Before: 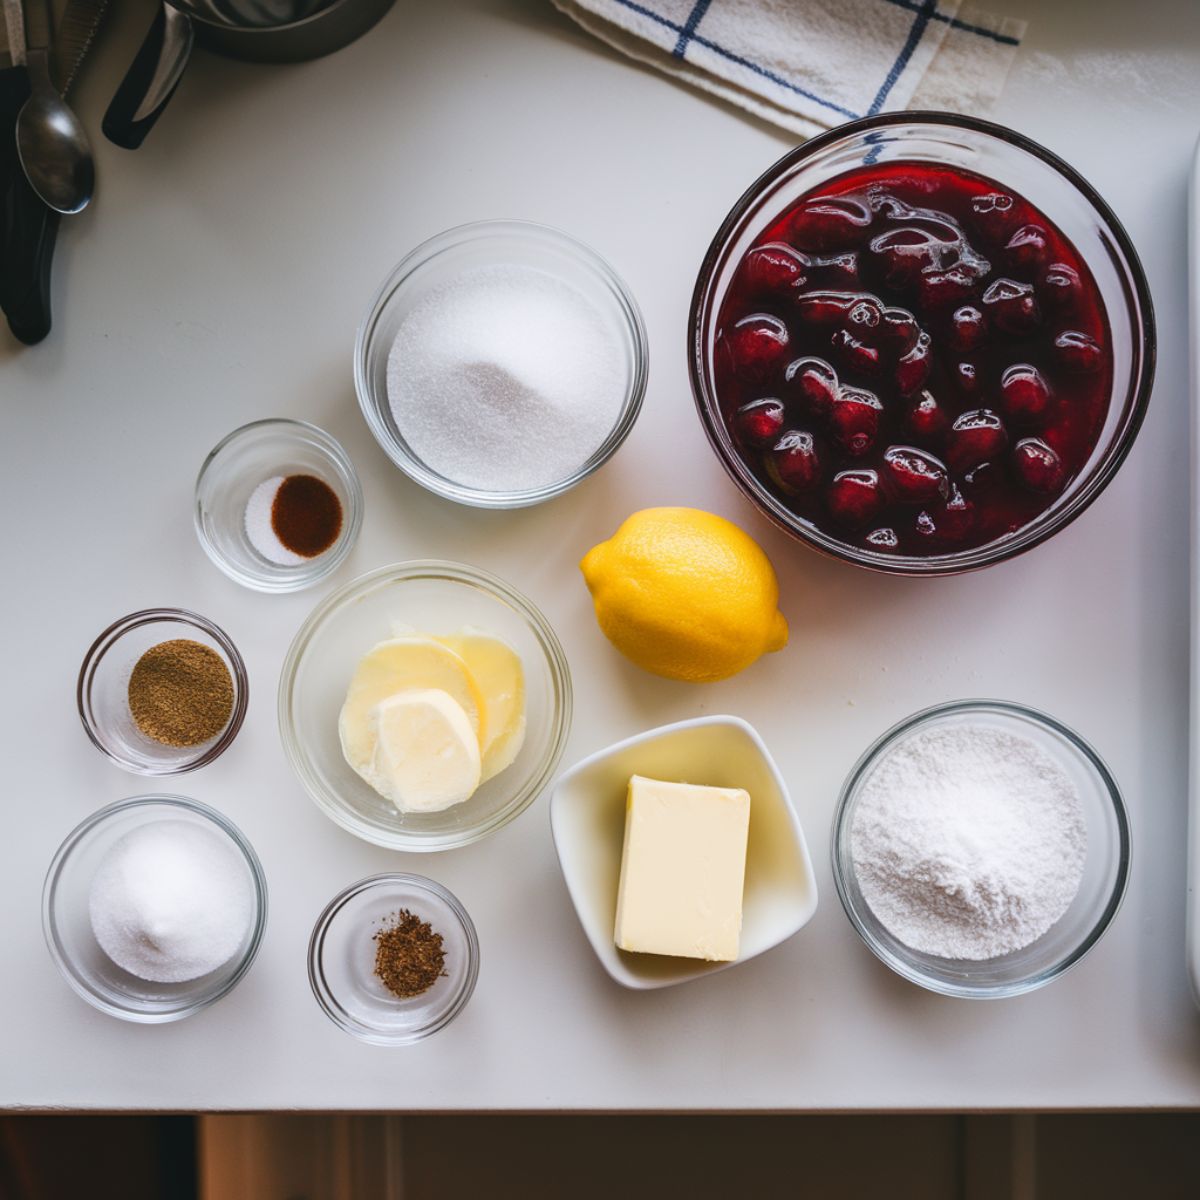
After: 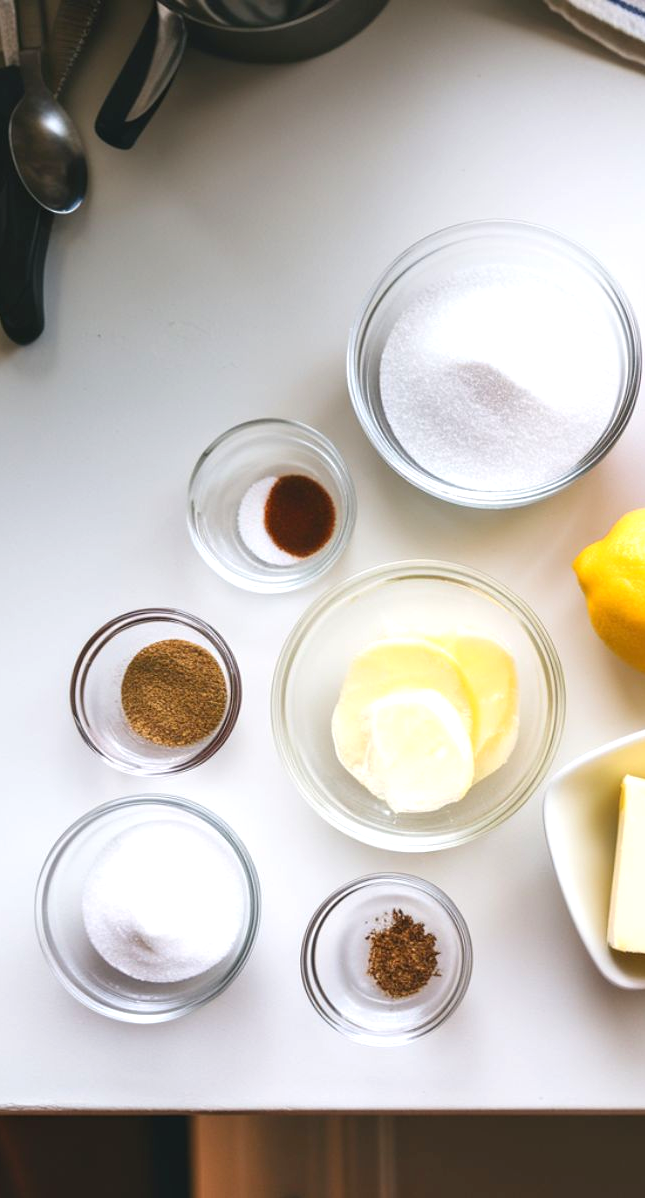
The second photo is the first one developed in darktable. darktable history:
crop: left 0.587%, right 45.588%, bottom 0.086%
exposure: exposure 0.559 EV, compensate highlight preservation false
